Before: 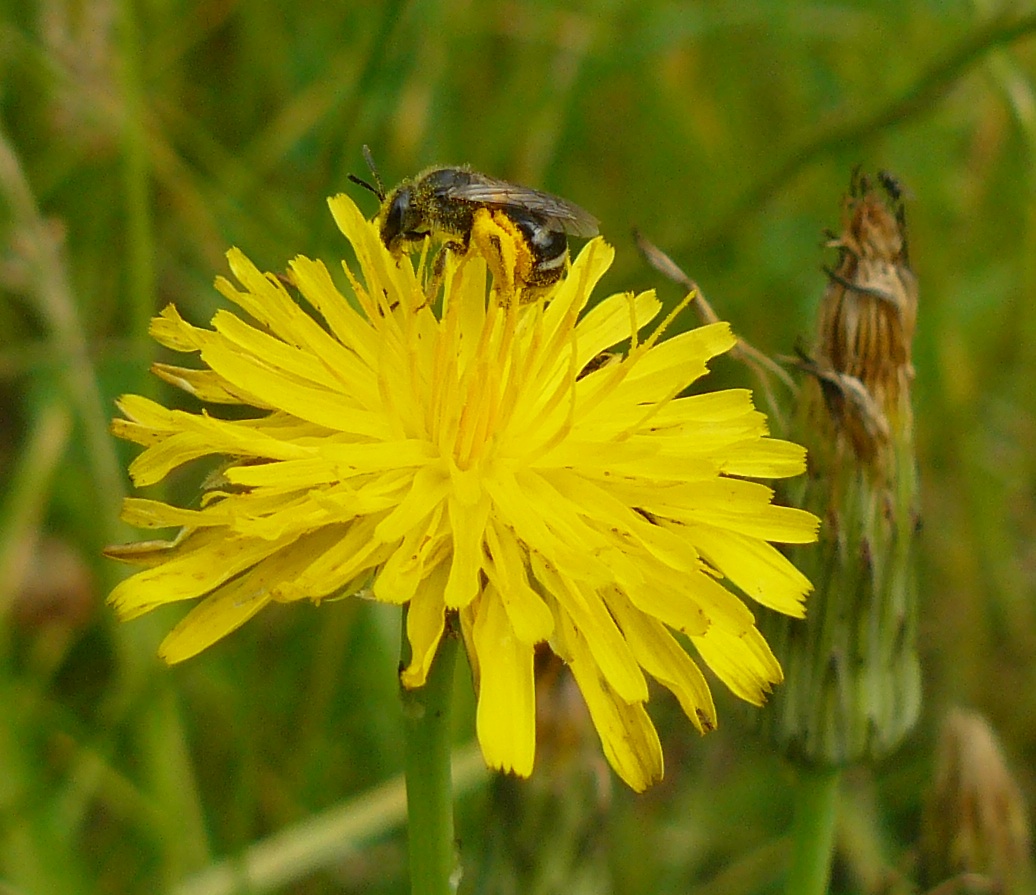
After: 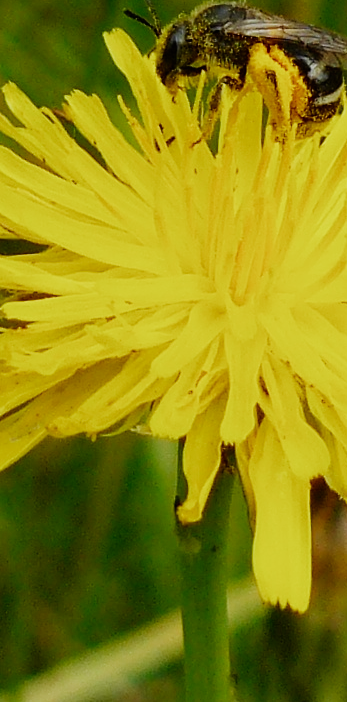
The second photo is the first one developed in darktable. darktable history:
crop and rotate: left 21.77%, top 18.528%, right 44.676%, bottom 2.997%
sigmoid: contrast 1.6, skew -0.2, preserve hue 0%, red attenuation 0.1, red rotation 0.035, green attenuation 0.1, green rotation -0.017, blue attenuation 0.15, blue rotation -0.052, base primaries Rec2020
